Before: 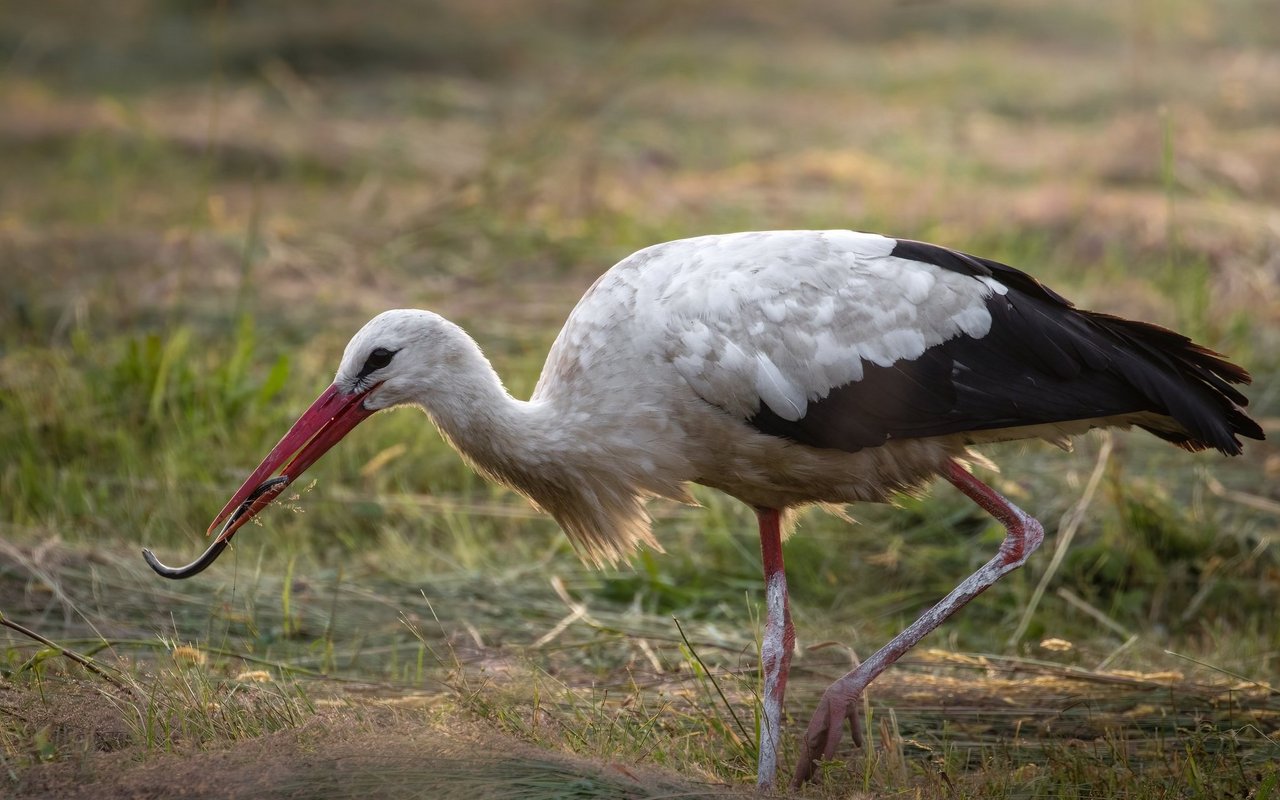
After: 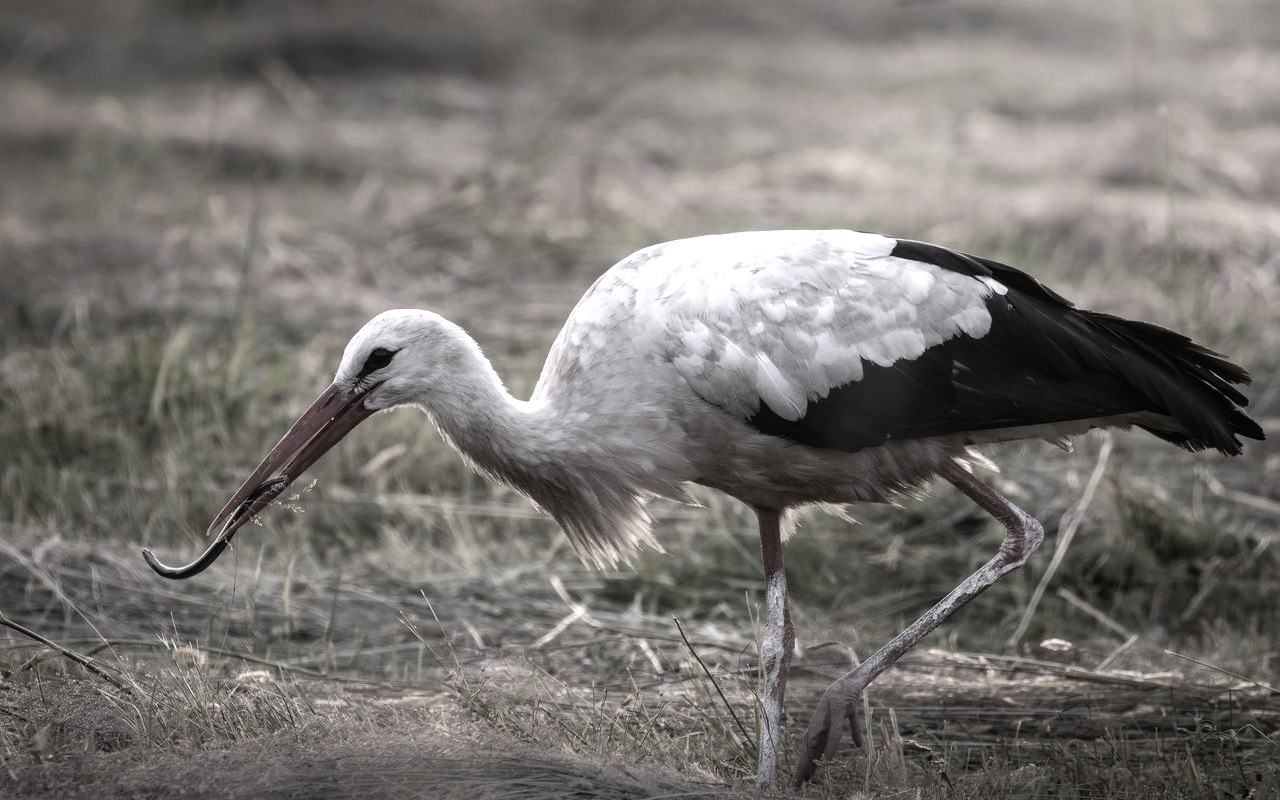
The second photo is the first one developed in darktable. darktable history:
tone equalizer: -8 EV -0.417 EV, -7 EV -0.389 EV, -6 EV -0.333 EV, -5 EV -0.222 EV, -3 EV 0.222 EV, -2 EV 0.333 EV, -1 EV 0.389 EV, +0 EV 0.417 EV, edges refinement/feathering 500, mask exposure compensation -1.57 EV, preserve details no
white balance: red 1.066, blue 1.119
color correction: saturation 0.2
